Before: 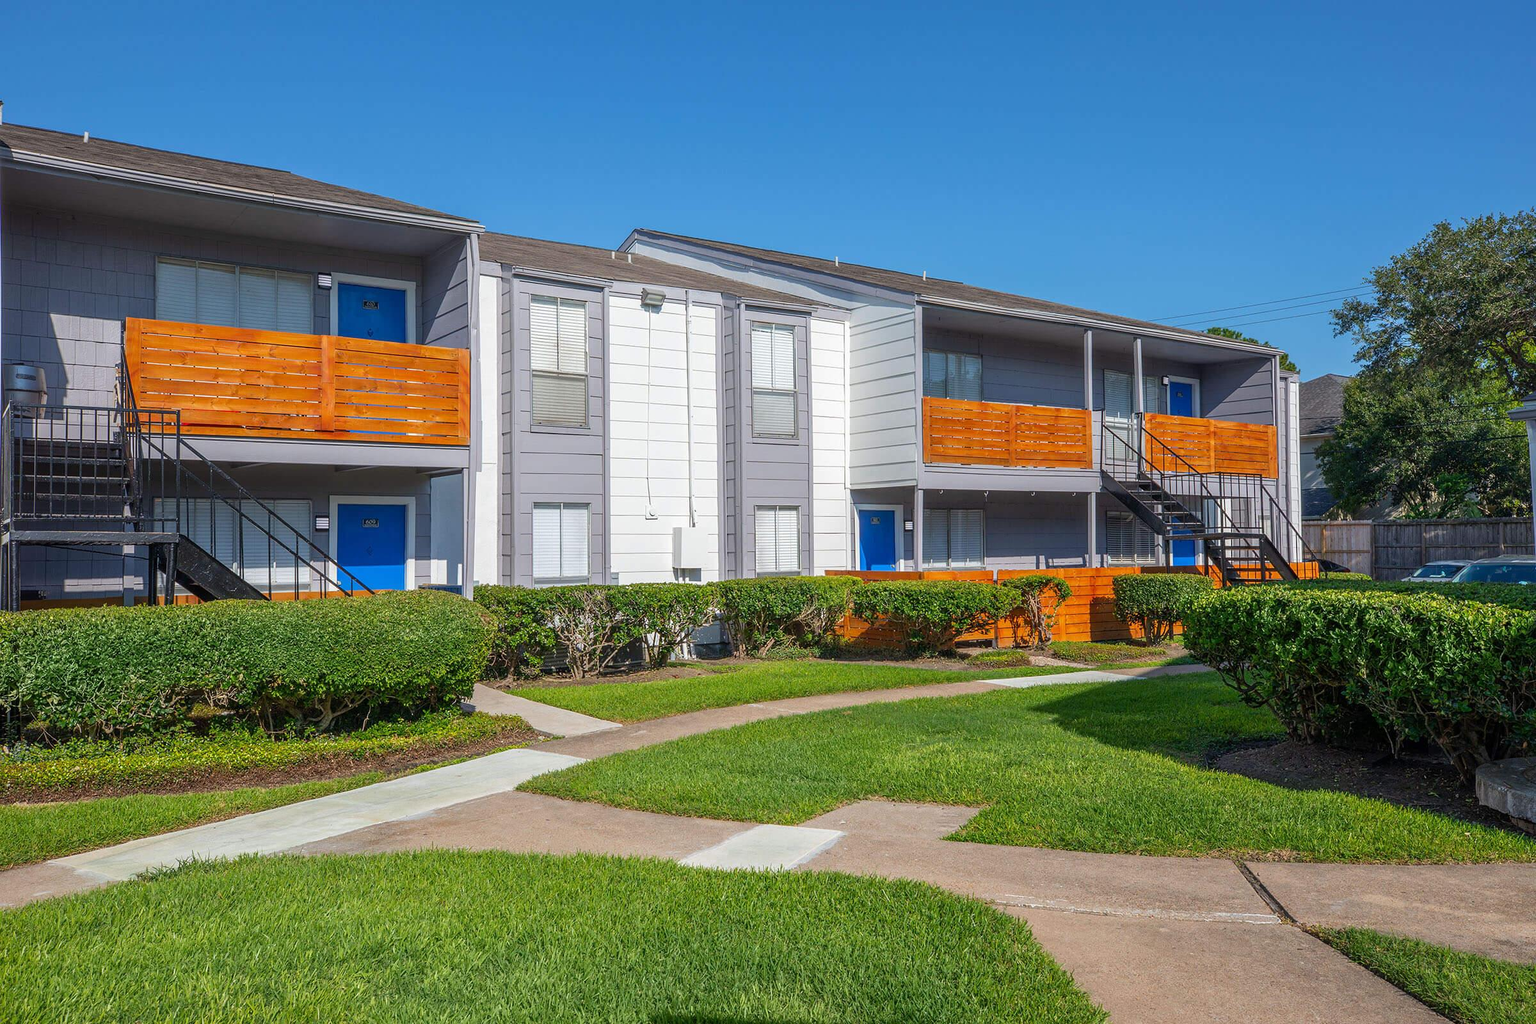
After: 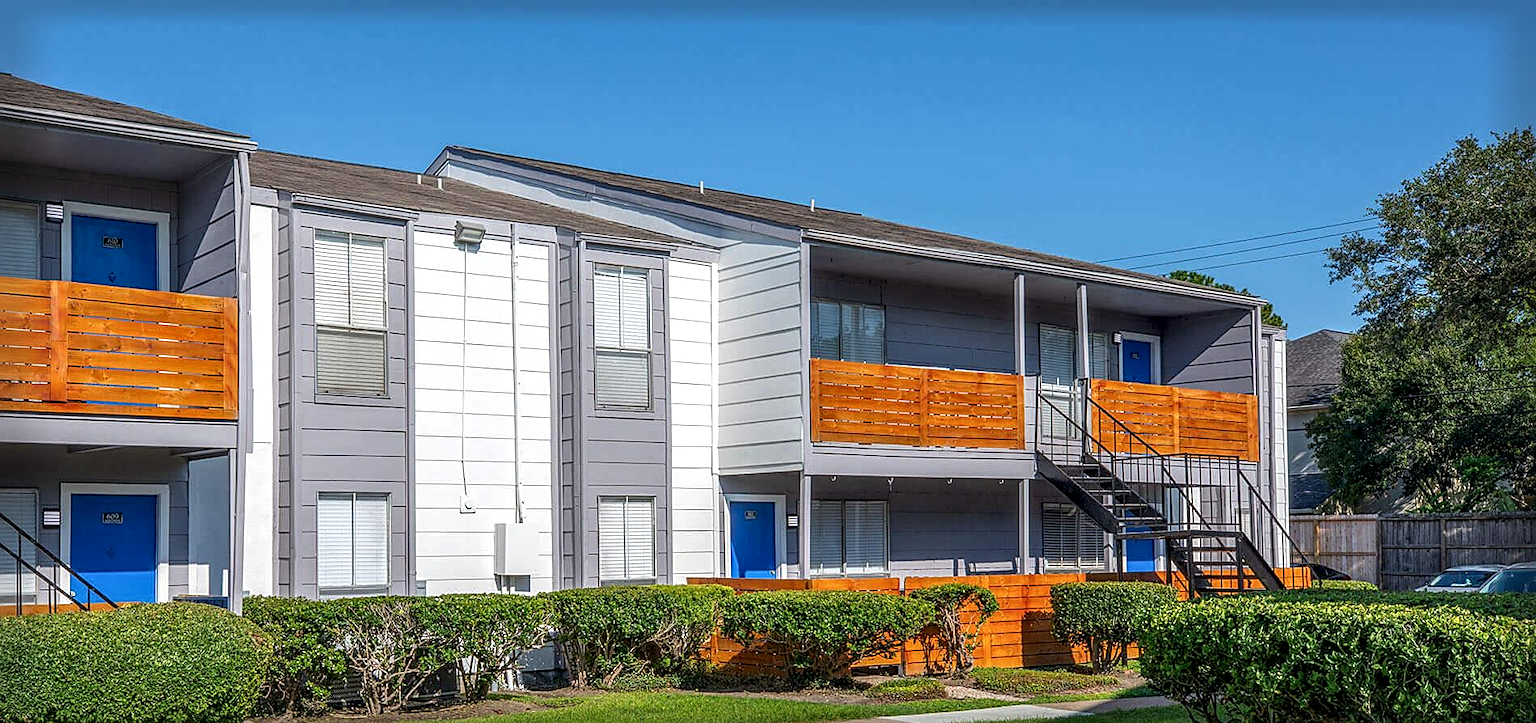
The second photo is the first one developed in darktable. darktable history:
crop: left 18.353%, top 11.069%, right 2.508%, bottom 32.999%
local contrast: detail 144%
sharpen: on, module defaults
vignetting: fall-off start 92.82%, fall-off radius 5.55%, brightness -0.313, saturation -0.047, automatic ratio true, width/height ratio 1.33, shape 0.042, unbound false
